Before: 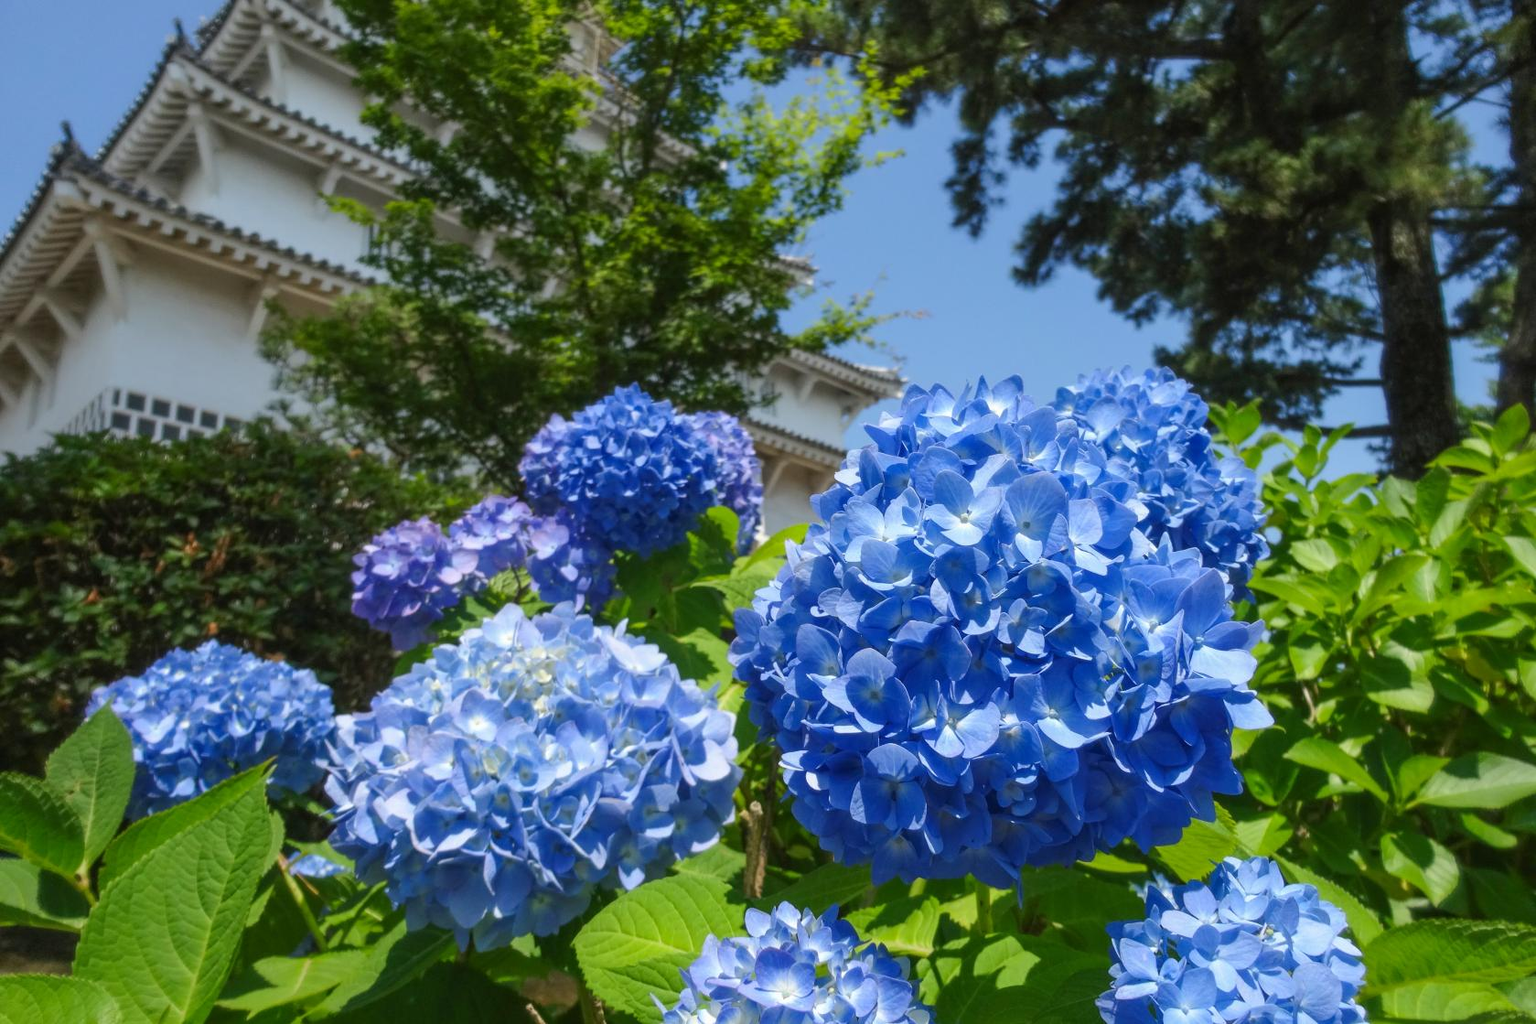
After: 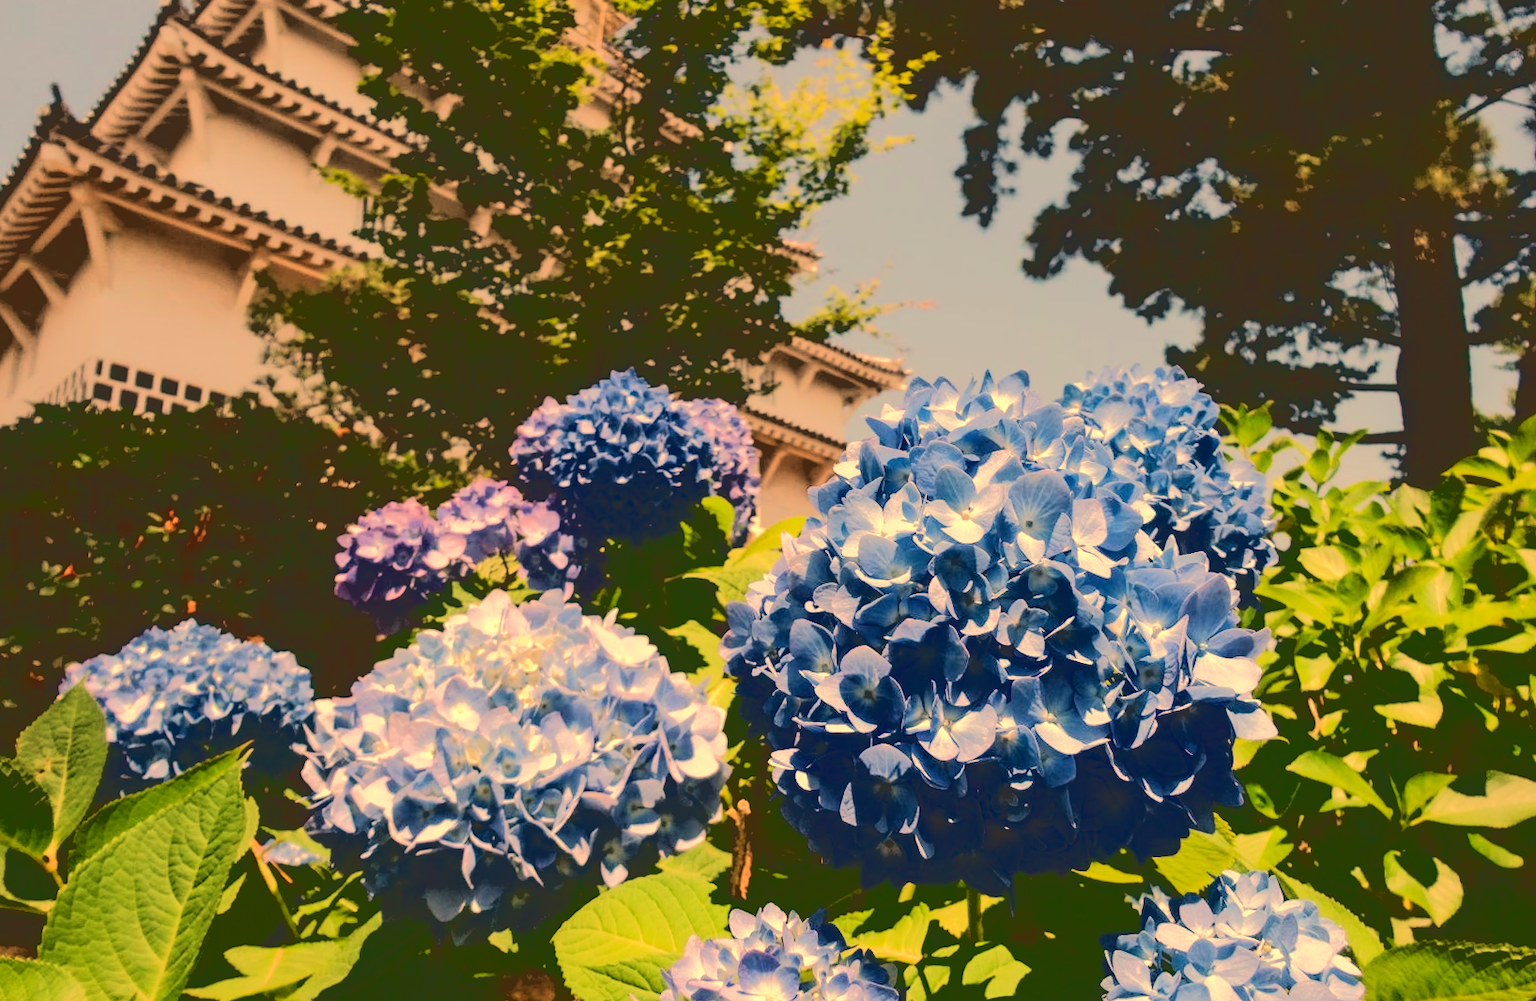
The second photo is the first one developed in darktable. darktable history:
rotate and perspective: rotation 1.57°, crop left 0.018, crop right 0.982, crop top 0.039, crop bottom 0.961
base curve: curves: ch0 [(0.065, 0.026) (0.236, 0.358) (0.53, 0.546) (0.777, 0.841) (0.924, 0.992)], preserve colors average RGB
white balance: red 1.467, blue 0.684
crop and rotate: left 0.614%, top 0.179%, bottom 0.309%
